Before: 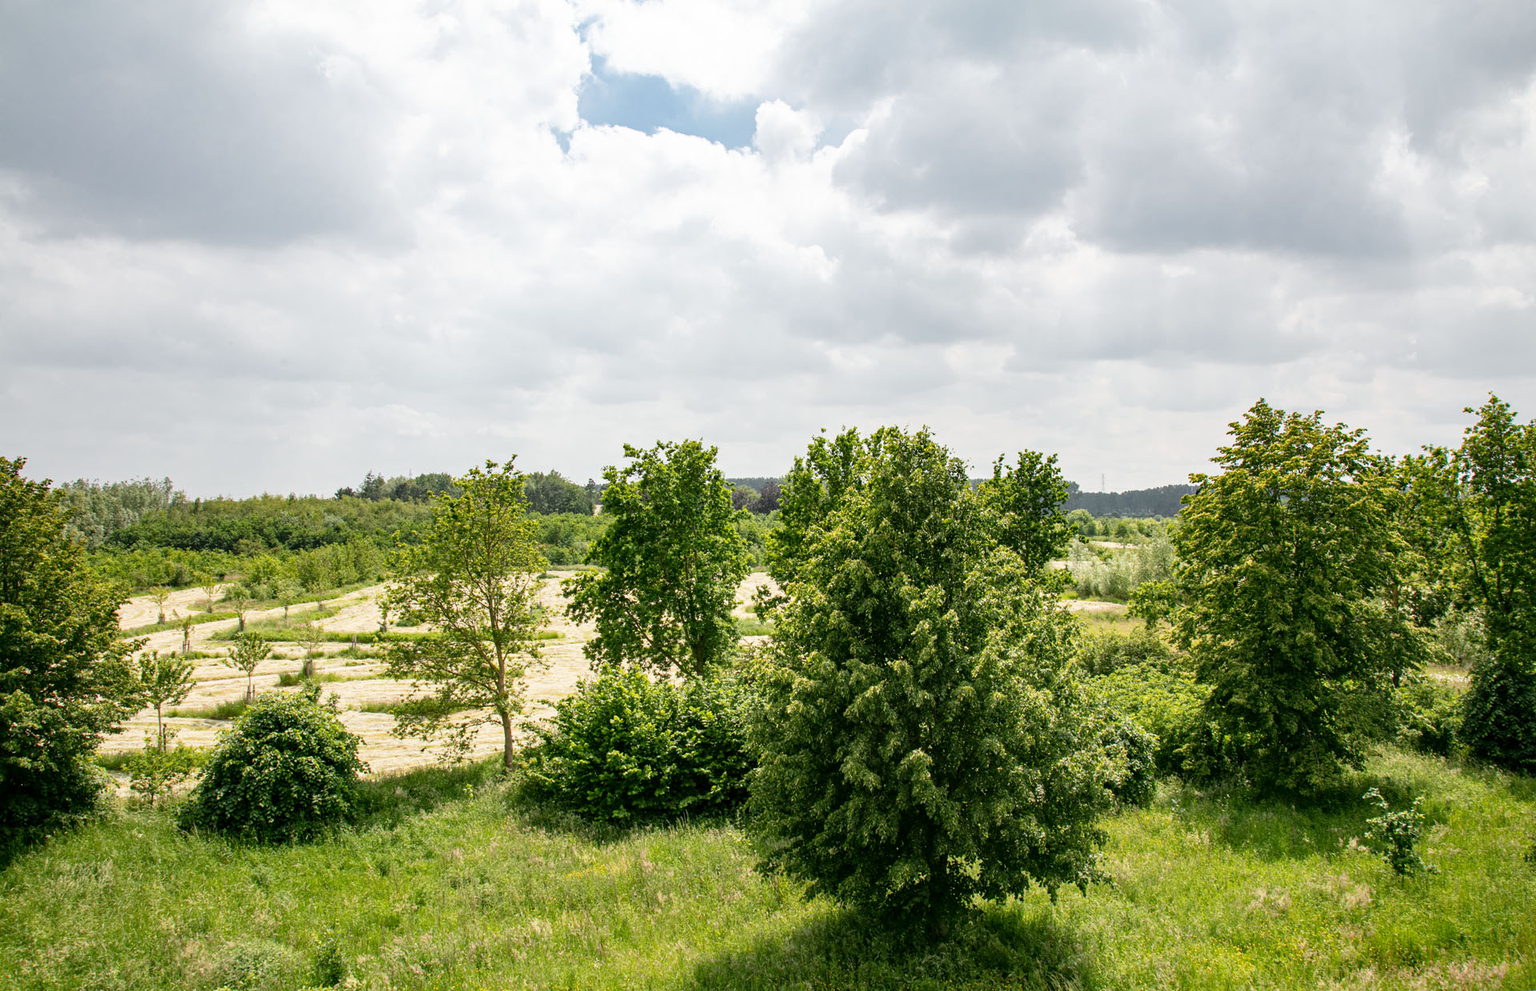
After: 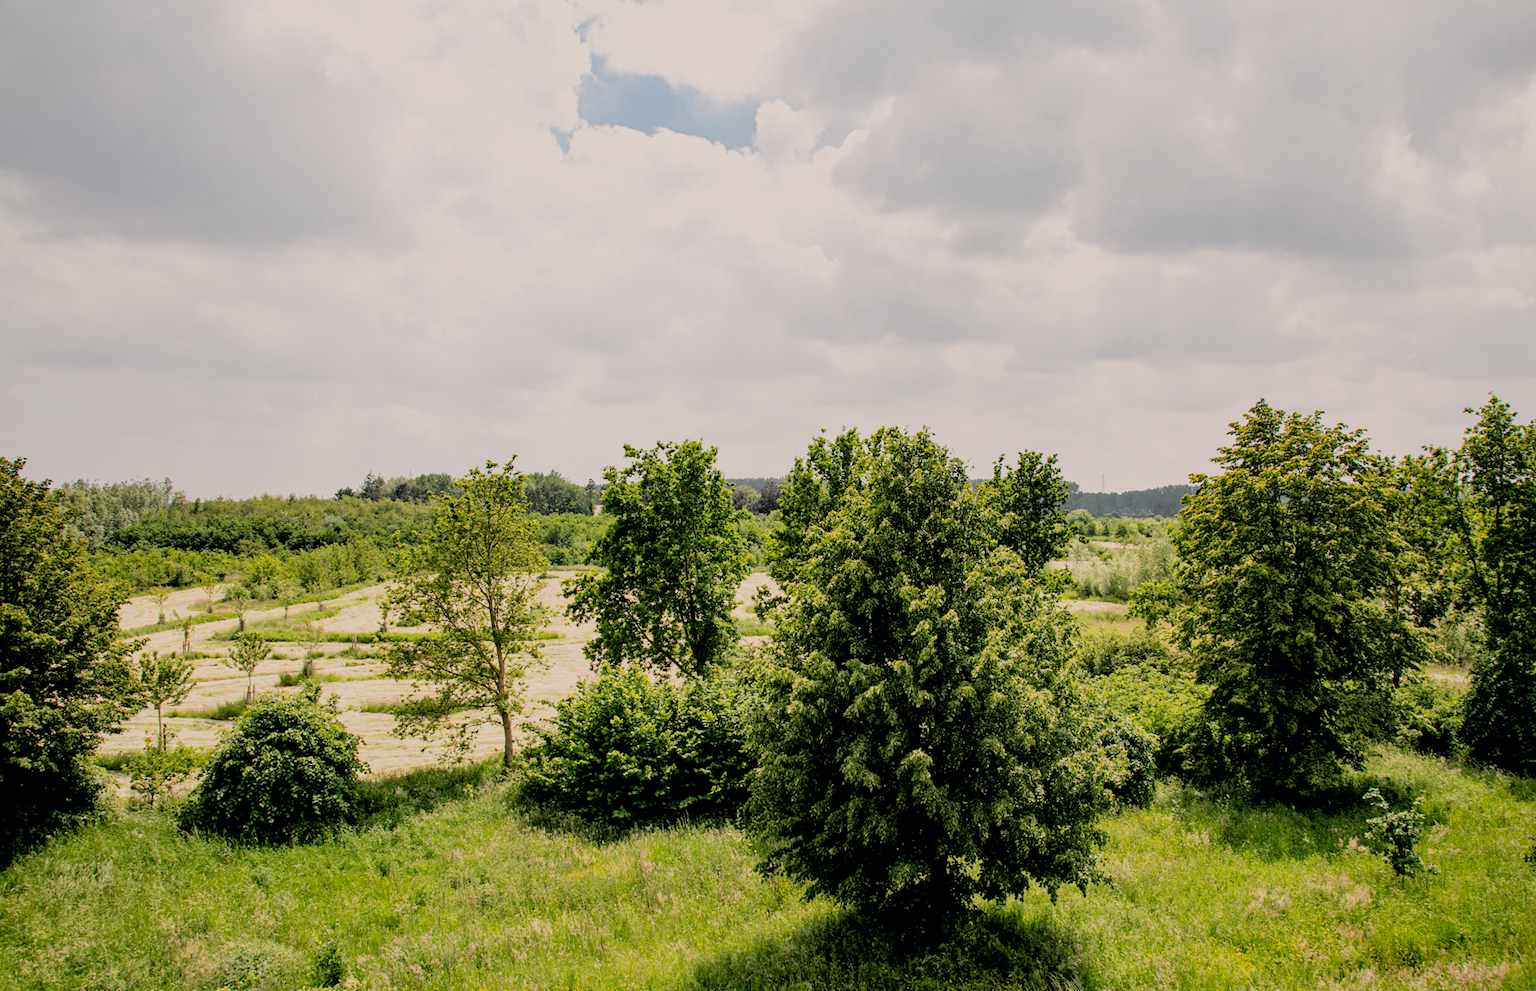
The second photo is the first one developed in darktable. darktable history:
color correction: highlights a* 3.84, highlights b* 5.07
filmic rgb: black relative exposure -4.38 EV, white relative exposure 4.56 EV, hardness 2.37, contrast 1.05
local contrast: mode bilateral grid, contrast 15, coarseness 36, detail 105%, midtone range 0.2
